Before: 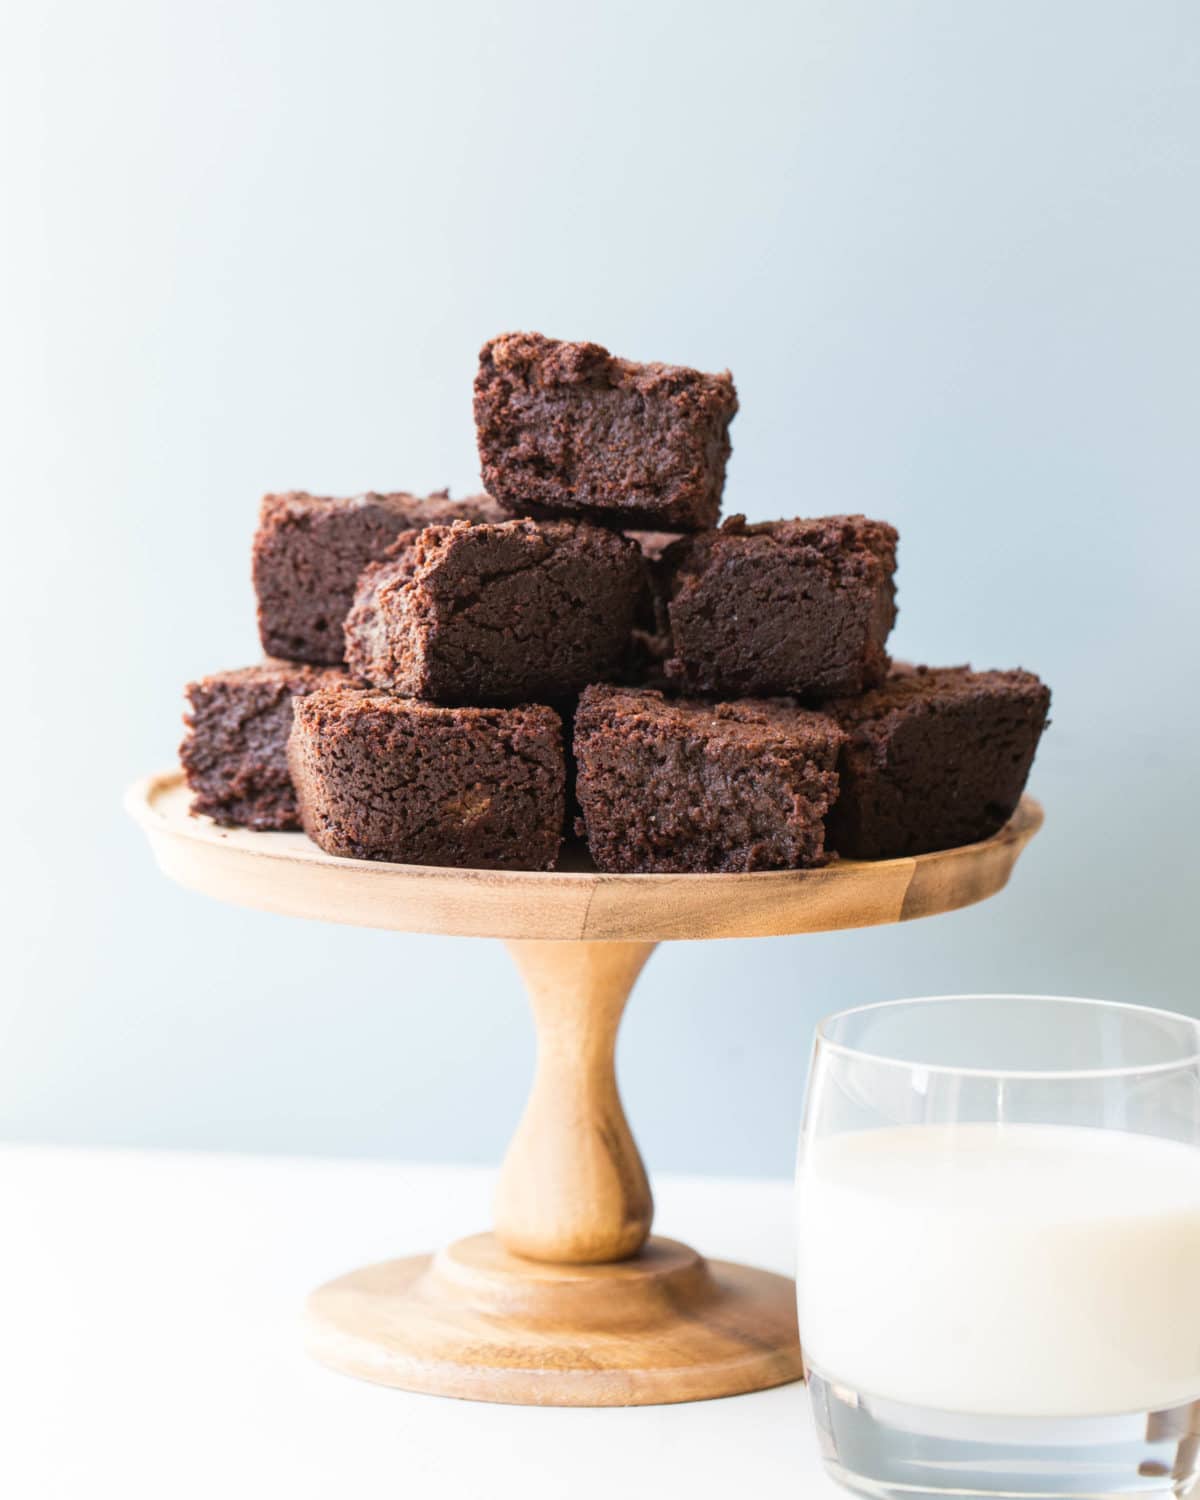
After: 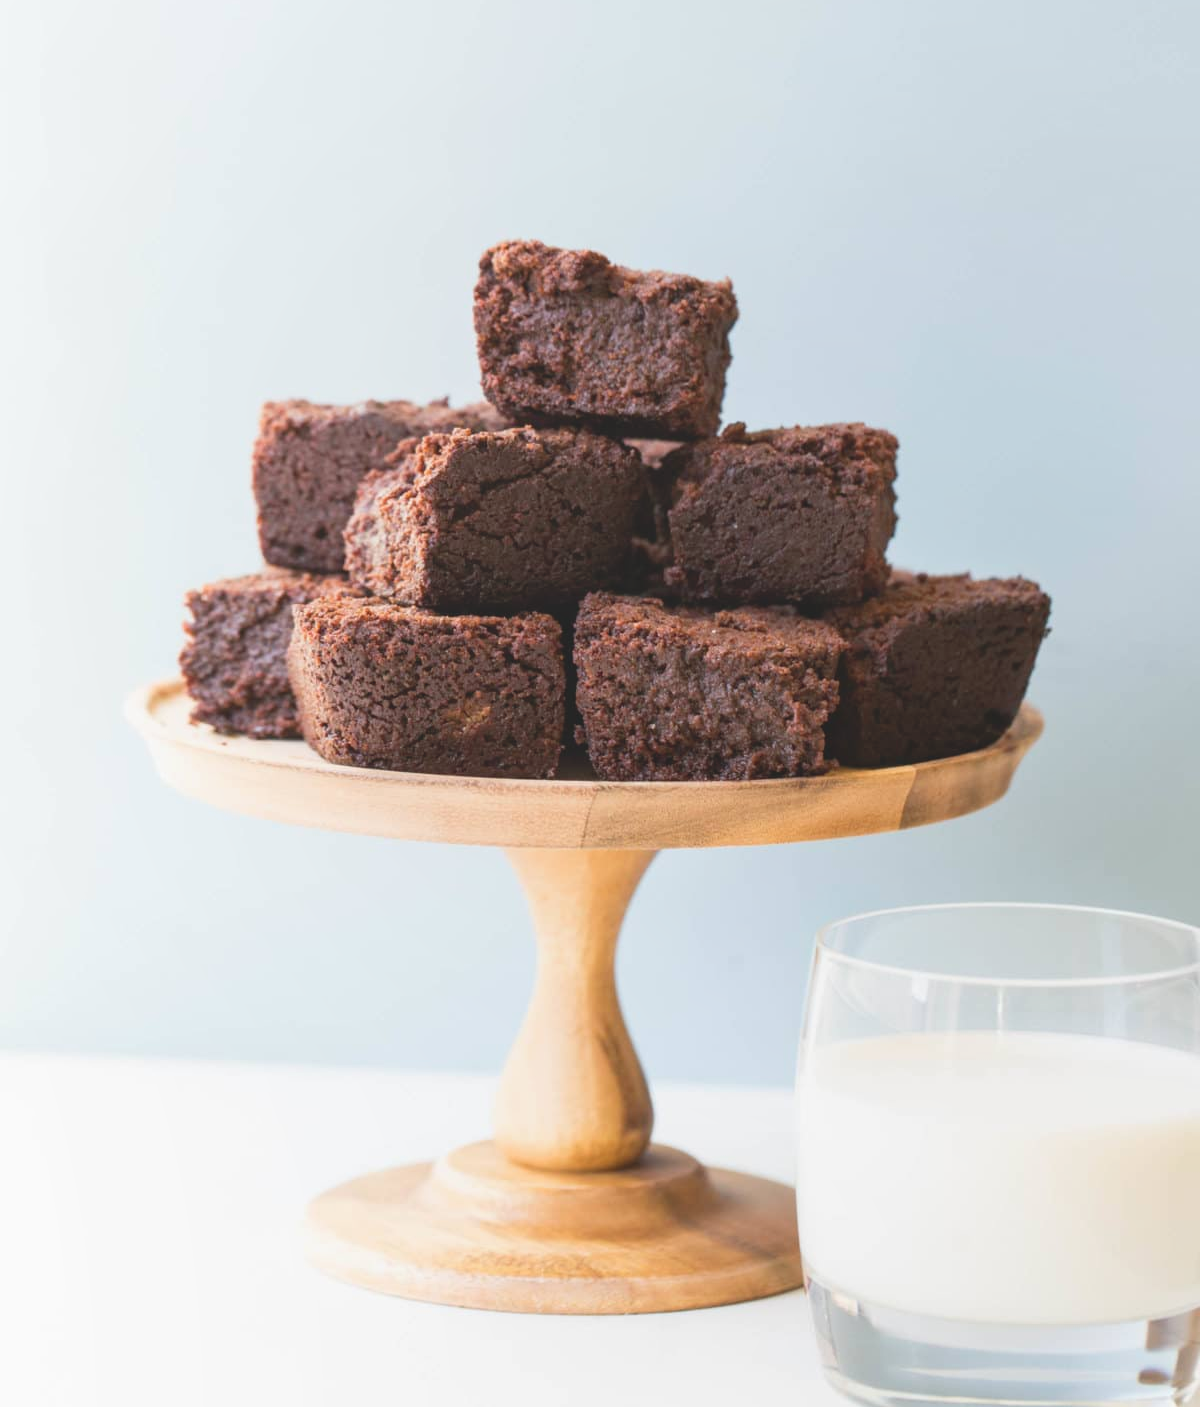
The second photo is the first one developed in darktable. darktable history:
crop and rotate: top 6.14%
local contrast: highlights 67%, shadows 65%, detail 81%, midtone range 0.319
